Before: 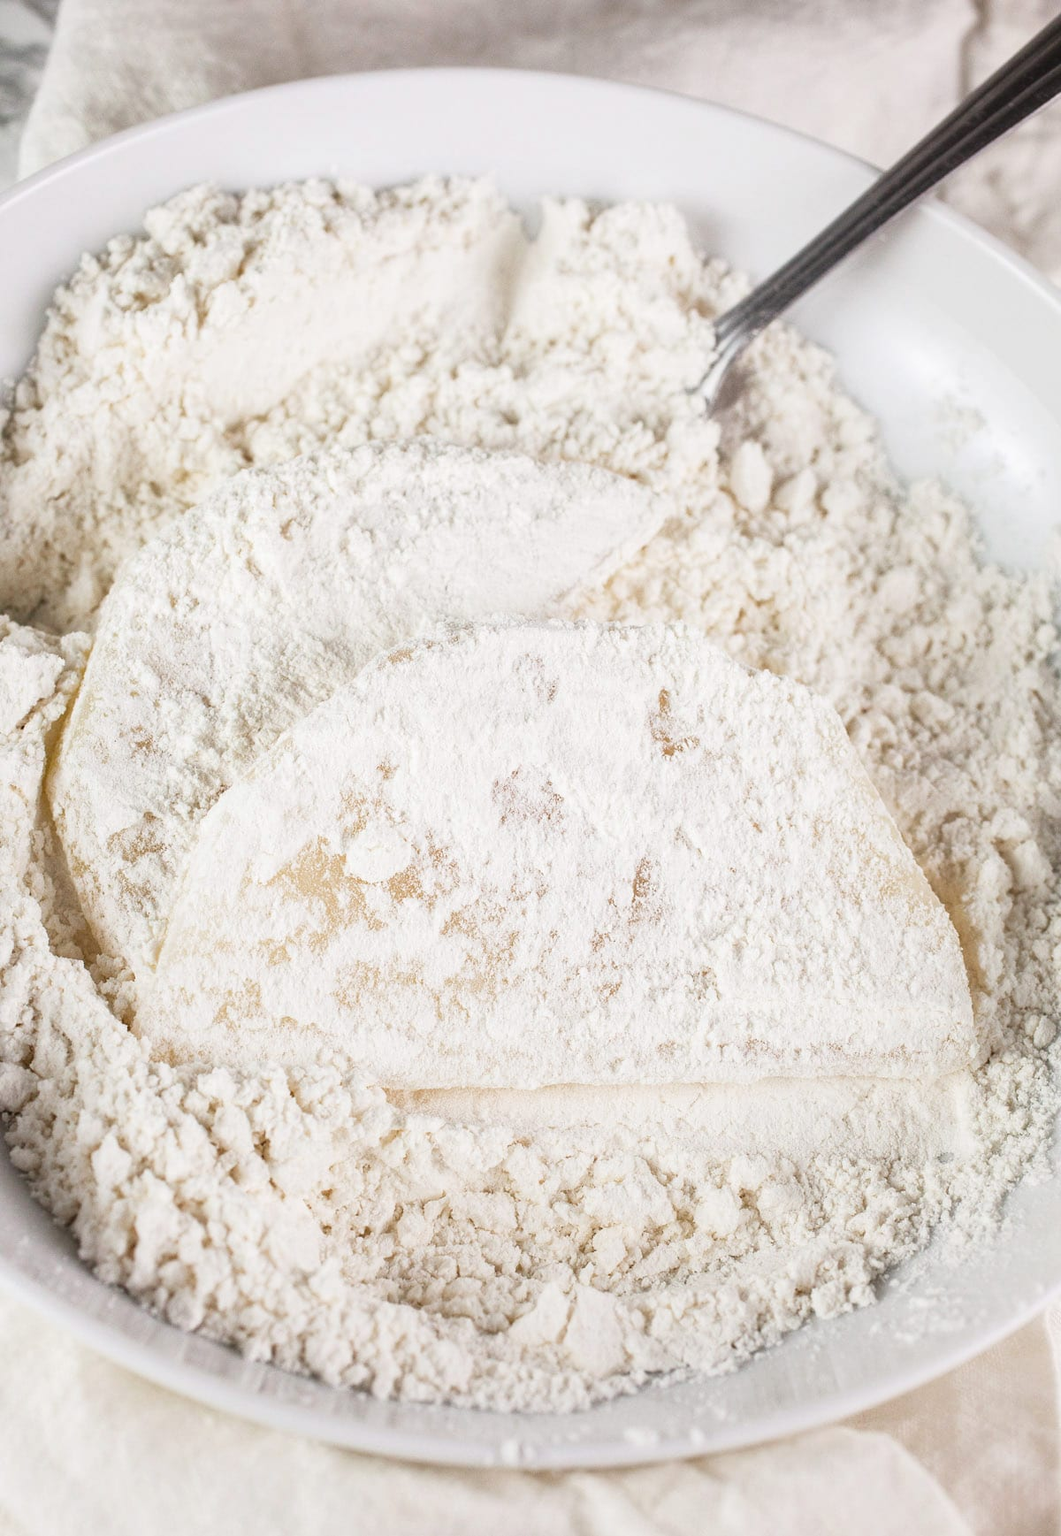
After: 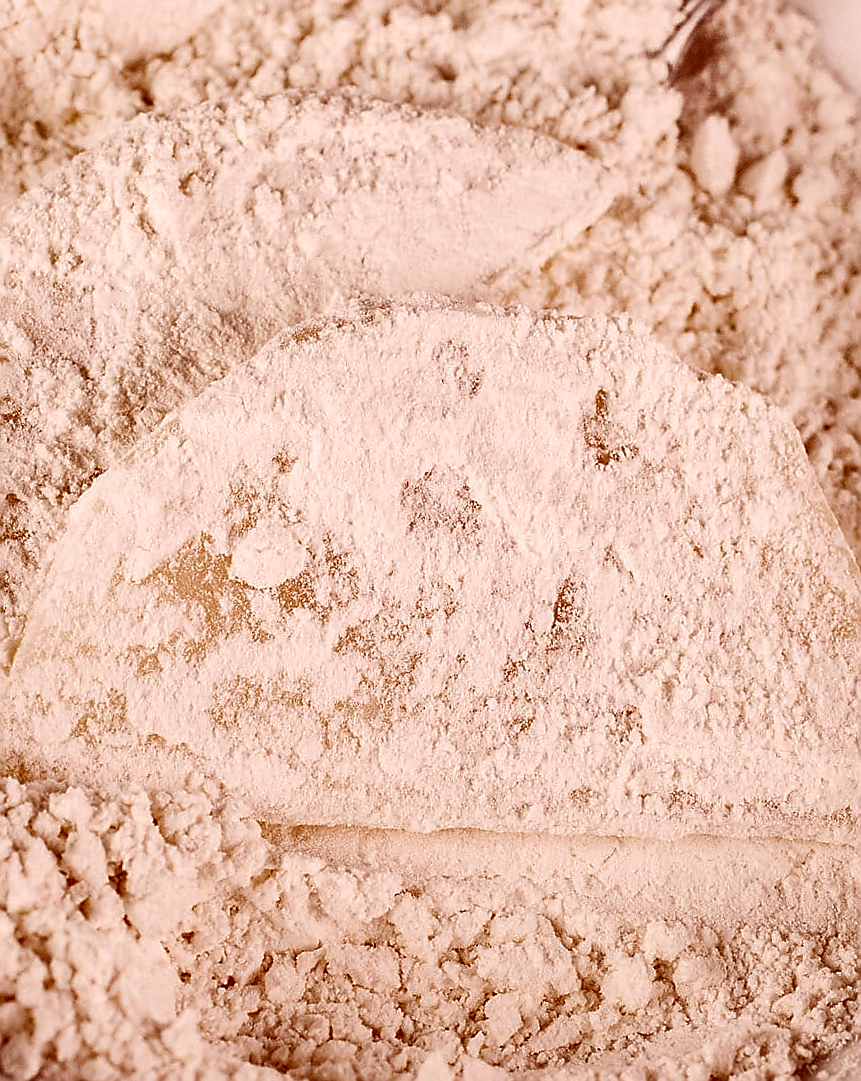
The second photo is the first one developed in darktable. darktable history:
color correction: highlights a* 9.03, highlights b* 8.71, shadows a* 40, shadows b* 40, saturation 0.8
crop and rotate: angle -3.37°, left 9.79%, top 20.73%, right 12.42%, bottom 11.82%
sharpen: radius 1.4, amount 1.25, threshold 0.7
contrast brightness saturation: contrast 0.09, brightness -0.59, saturation 0.17
